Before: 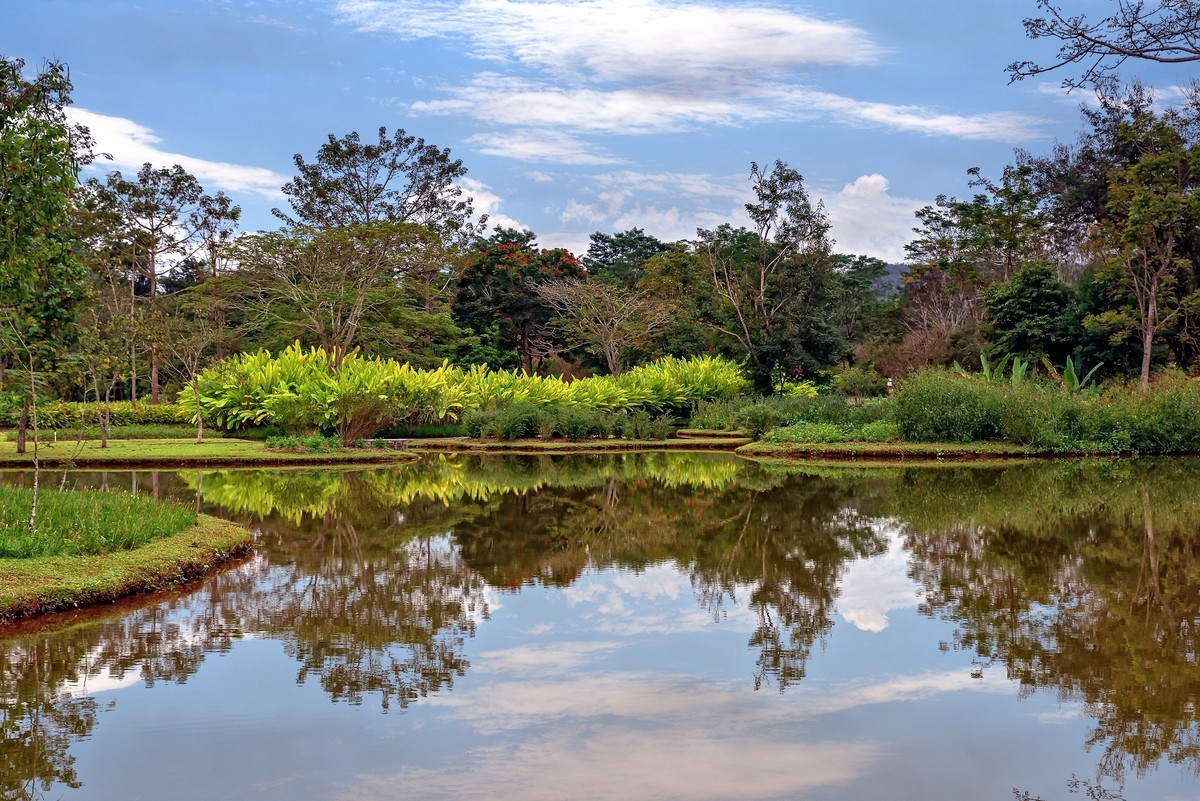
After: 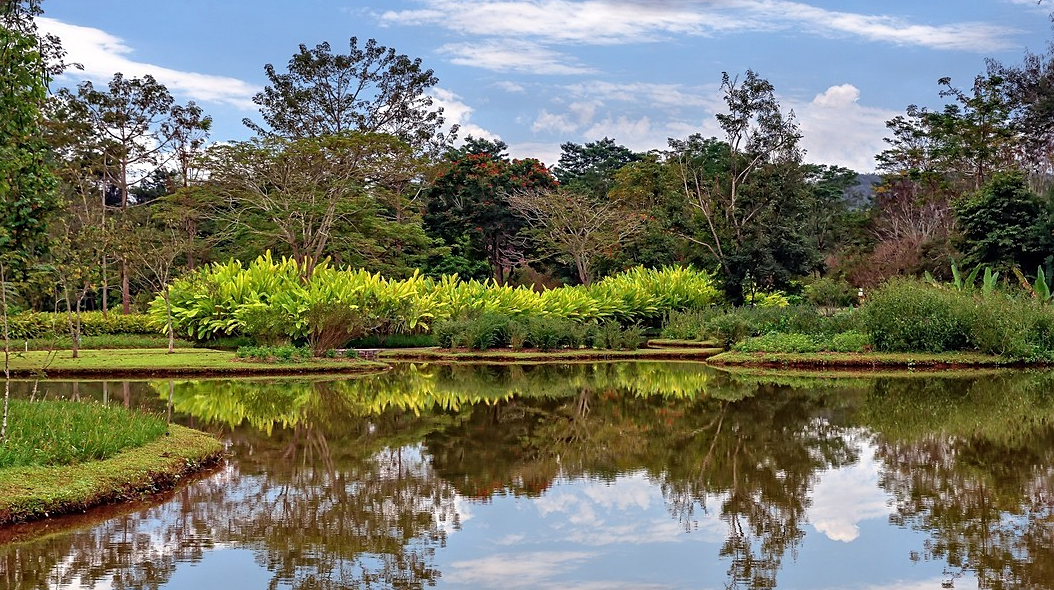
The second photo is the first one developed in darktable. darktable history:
crop and rotate: left 2.477%, top 11.278%, right 9.635%, bottom 15.06%
sharpen: radius 1.514, amount 0.37, threshold 1.696
shadows and highlights: radius 124.88, shadows 30.37, highlights -30.66, low approximation 0.01, soften with gaussian
